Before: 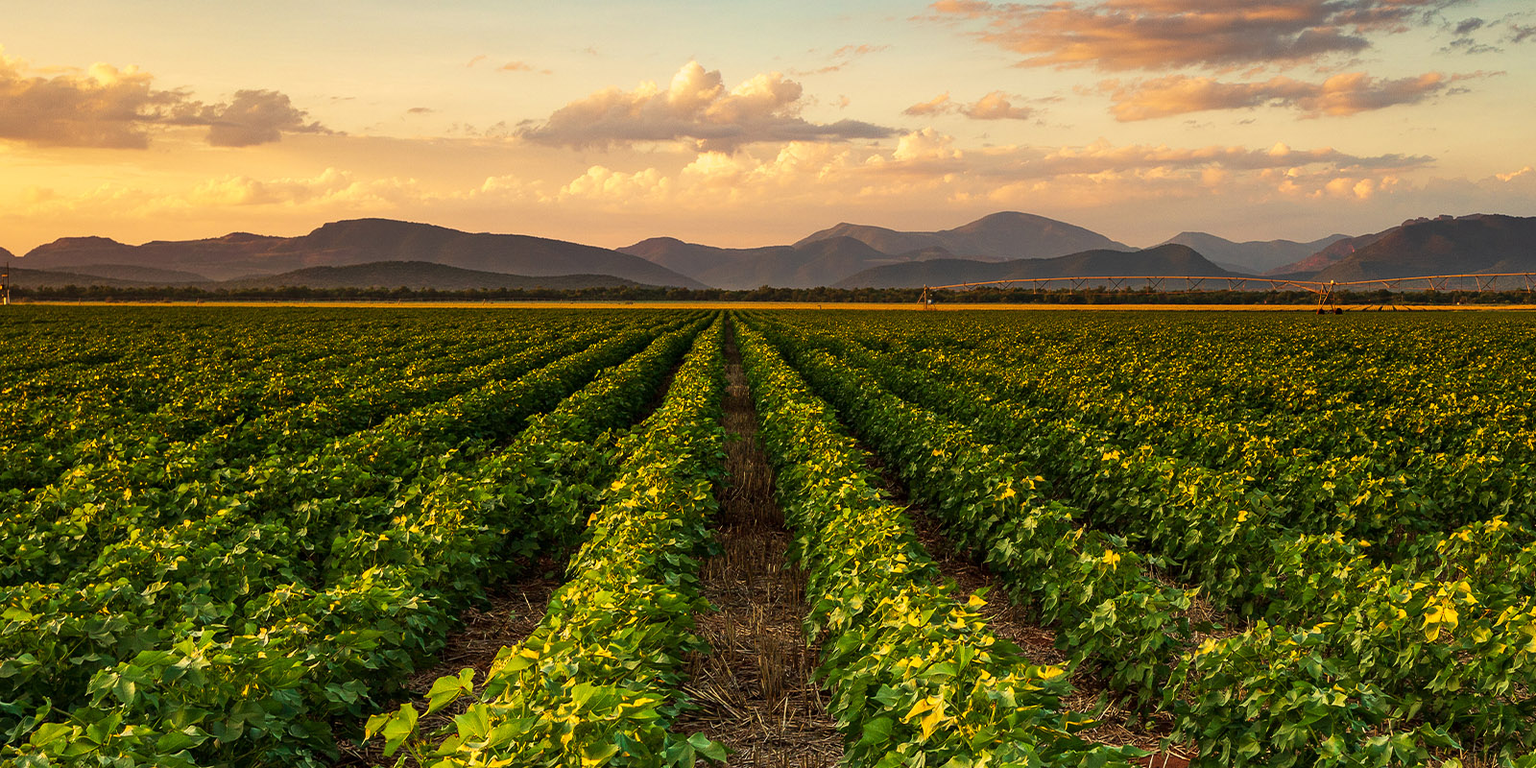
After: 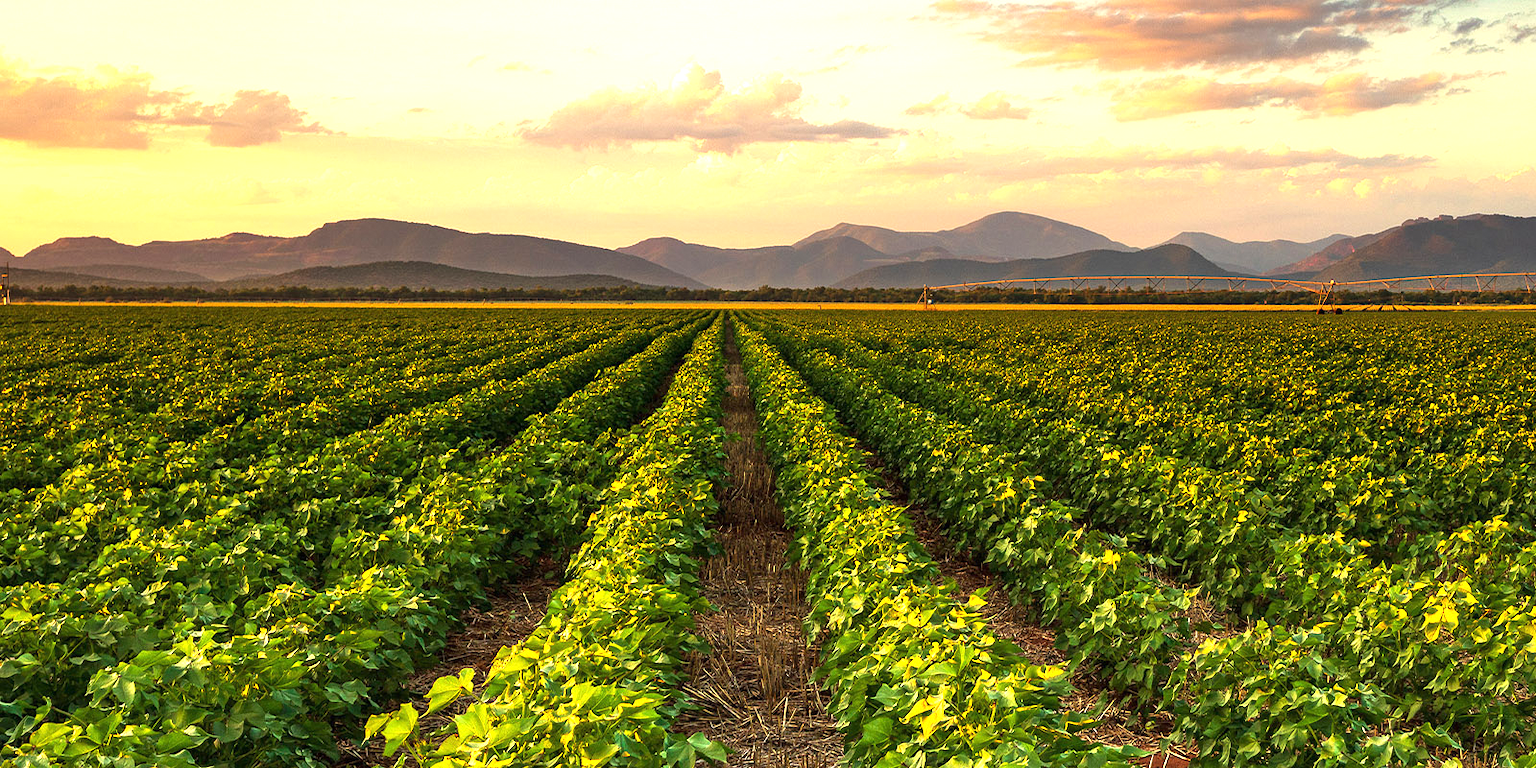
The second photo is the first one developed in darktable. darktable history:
exposure: black level correction 0, exposure 0.95 EV, compensate exposure bias true, compensate highlight preservation false
grain: coarseness 0.81 ISO, strength 1.34%, mid-tones bias 0%
